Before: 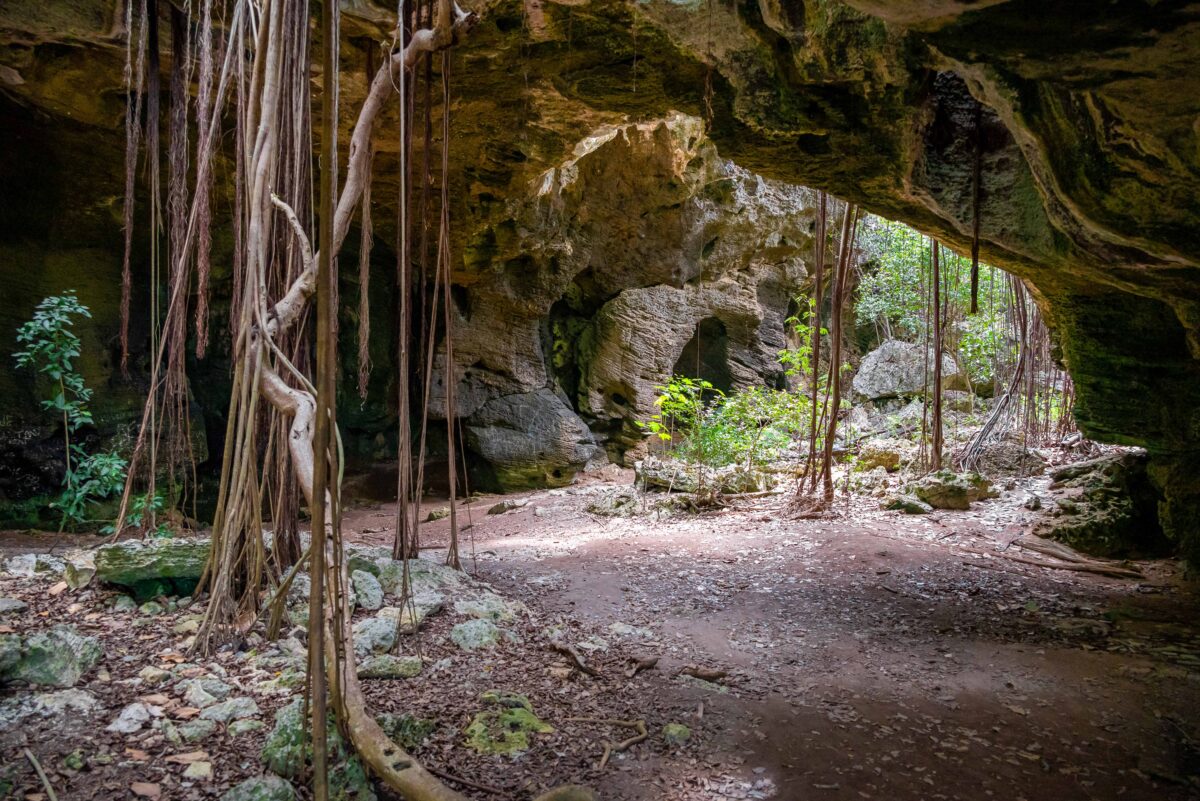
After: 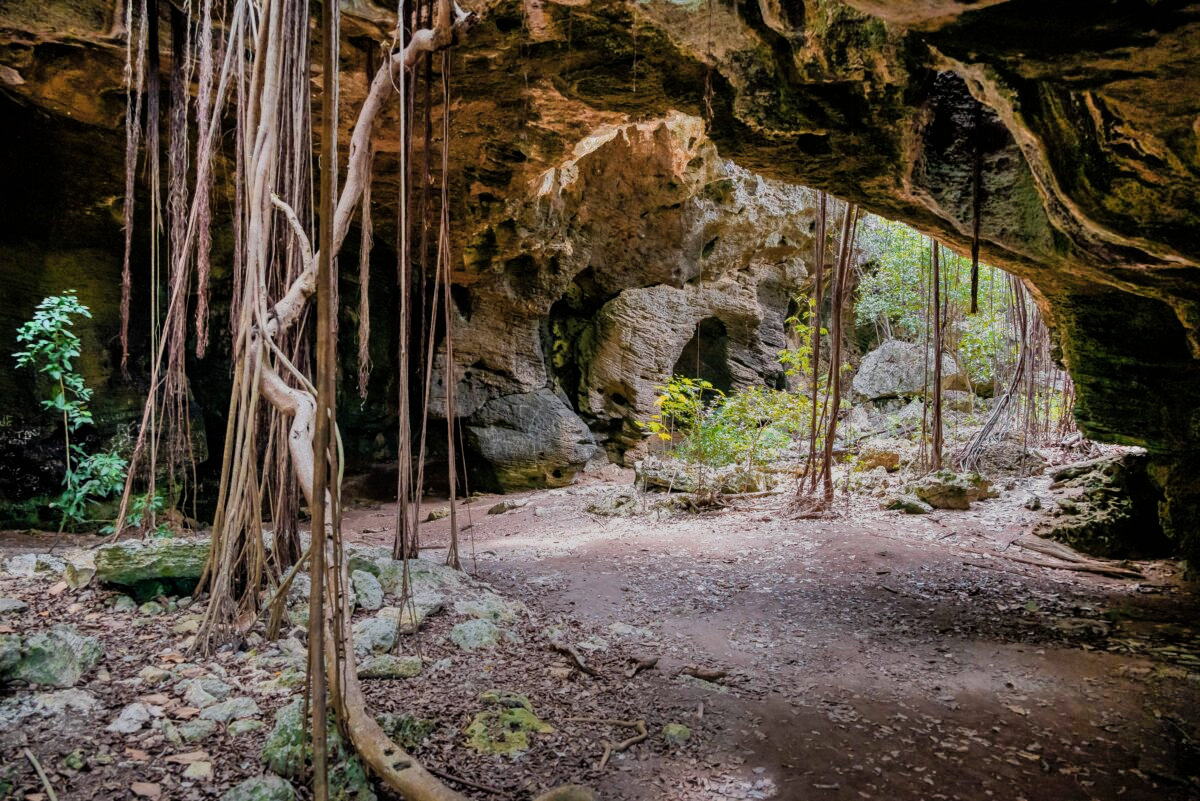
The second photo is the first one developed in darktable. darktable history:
filmic rgb: black relative exposure -7.98 EV, white relative exposure 4.02 EV, hardness 4.13, contrast 0.92
color zones: curves: ch1 [(0, 0.469) (0.072, 0.457) (0.243, 0.494) (0.429, 0.5) (0.571, 0.5) (0.714, 0.5) (0.857, 0.5) (1, 0.469)]; ch2 [(0, 0.499) (0.143, 0.467) (0.242, 0.436) (0.429, 0.493) (0.571, 0.5) (0.714, 0.5) (0.857, 0.5) (1, 0.499)]
shadows and highlights: soften with gaussian
